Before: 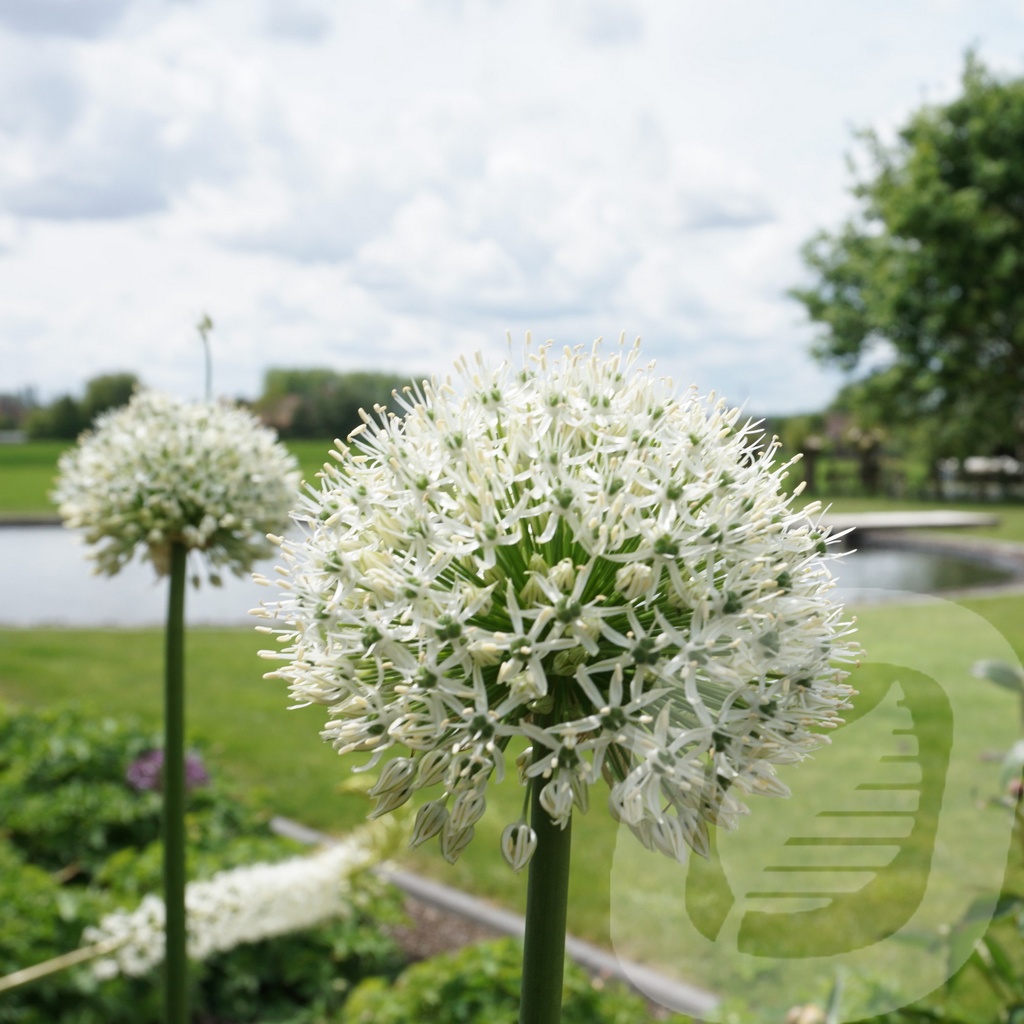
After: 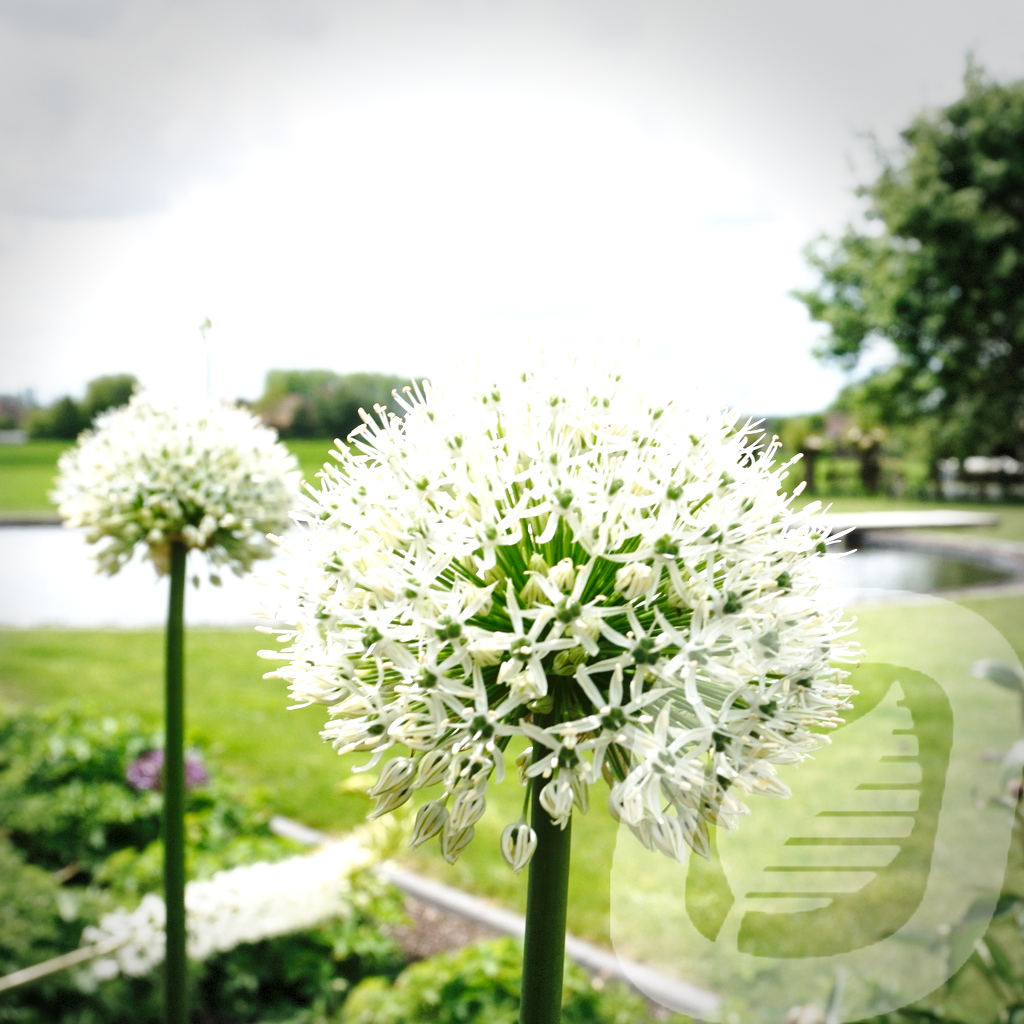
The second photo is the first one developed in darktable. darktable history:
vignetting: fall-off start 71.55%, brightness -0.416, saturation -0.309, center (-0.077, 0.066), dithering 8-bit output
levels: gray 50.8%, levels [0, 0.476, 0.951]
base curve: curves: ch0 [(0, 0) (0.028, 0.03) (0.121, 0.232) (0.46, 0.748) (0.859, 0.968) (1, 1)], preserve colors none
local contrast: mode bilateral grid, contrast 19, coarseness 49, detail 119%, midtone range 0.2
